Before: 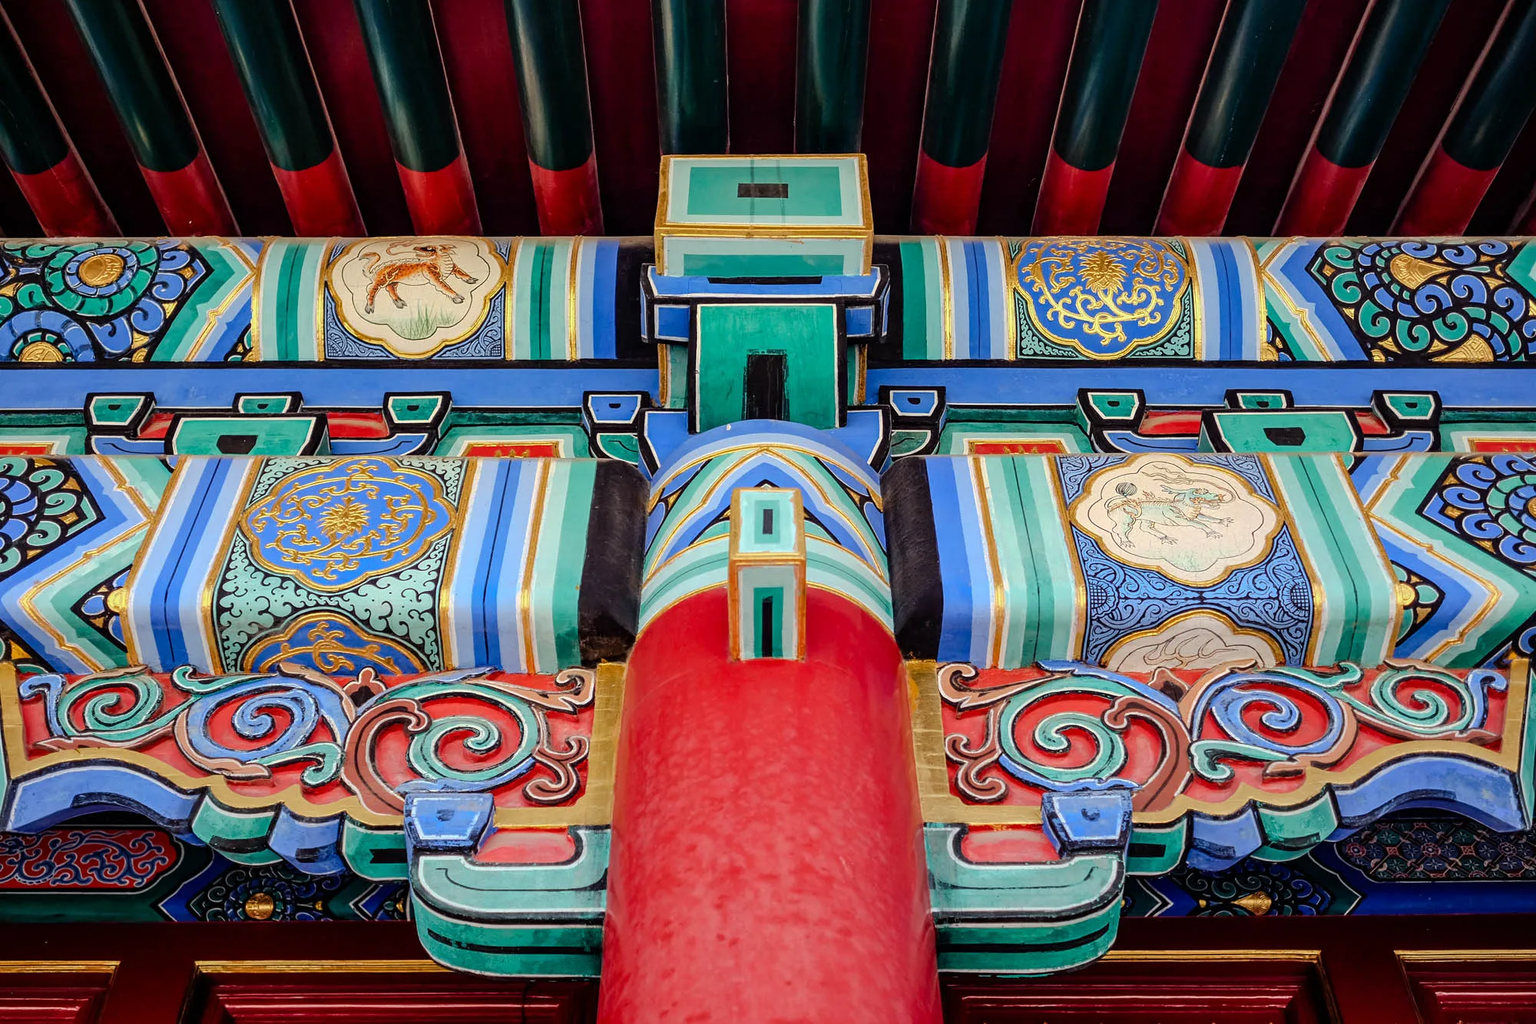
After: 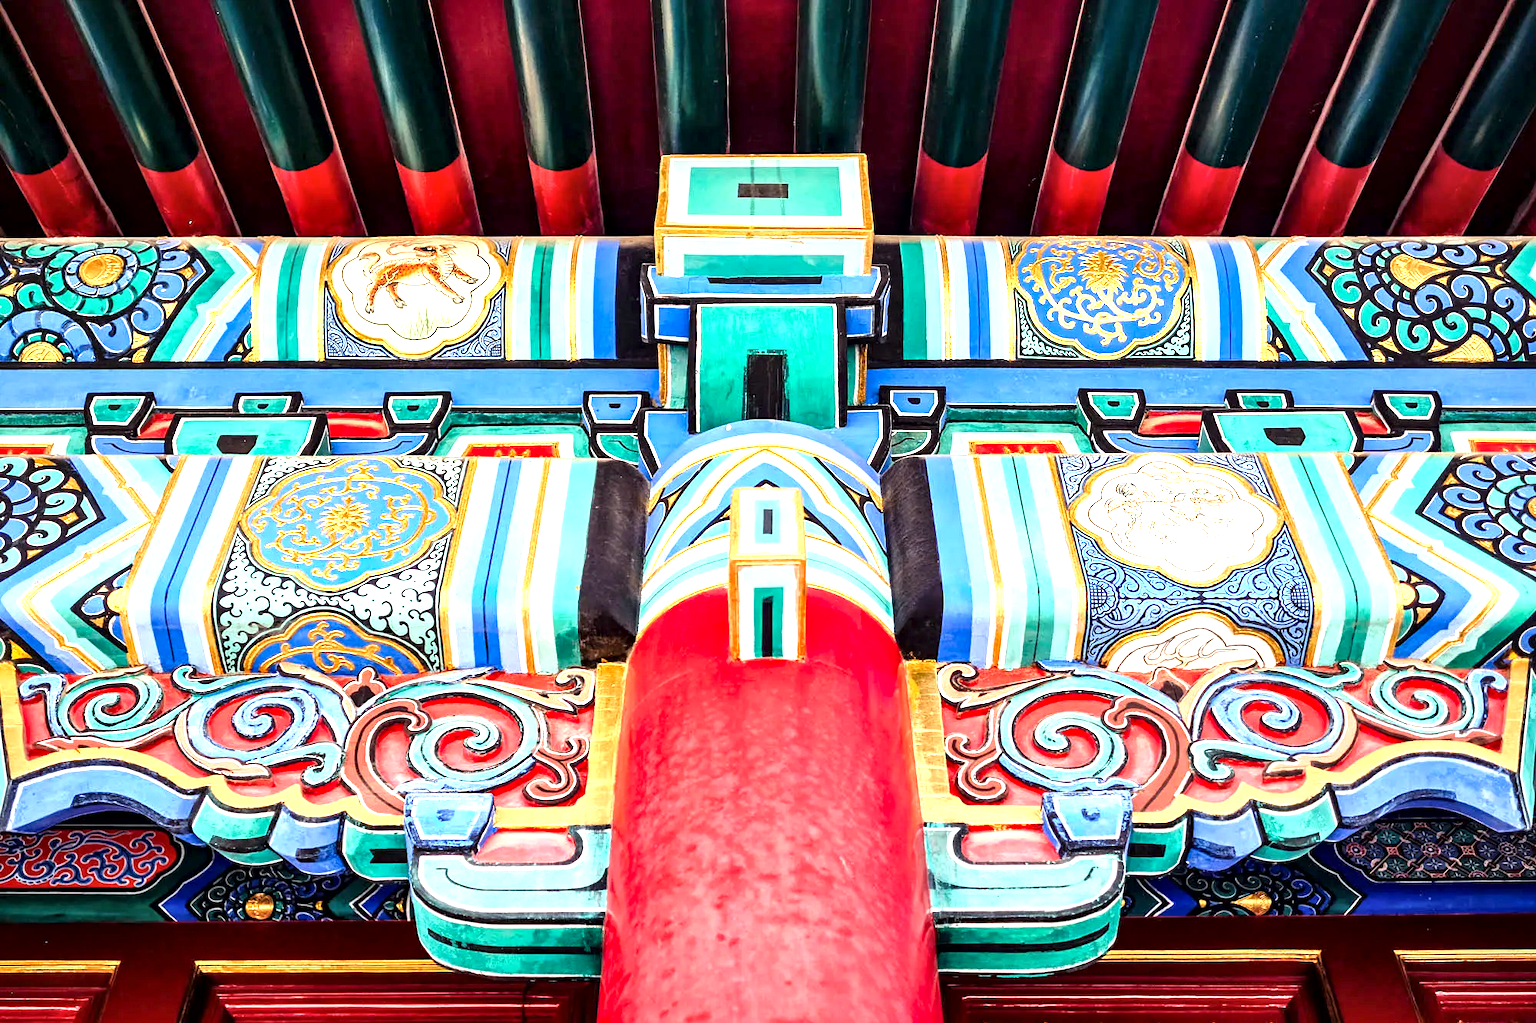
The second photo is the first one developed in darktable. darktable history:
exposure: black level correction 0, exposure 1.493 EV, compensate exposure bias true, compensate highlight preservation false
local contrast: mode bilateral grid, contrast 25, coarseness 60, detail 151%, midtone range 0.2
contrast brightness saturation: contrast 0.075, saturation 0.025
